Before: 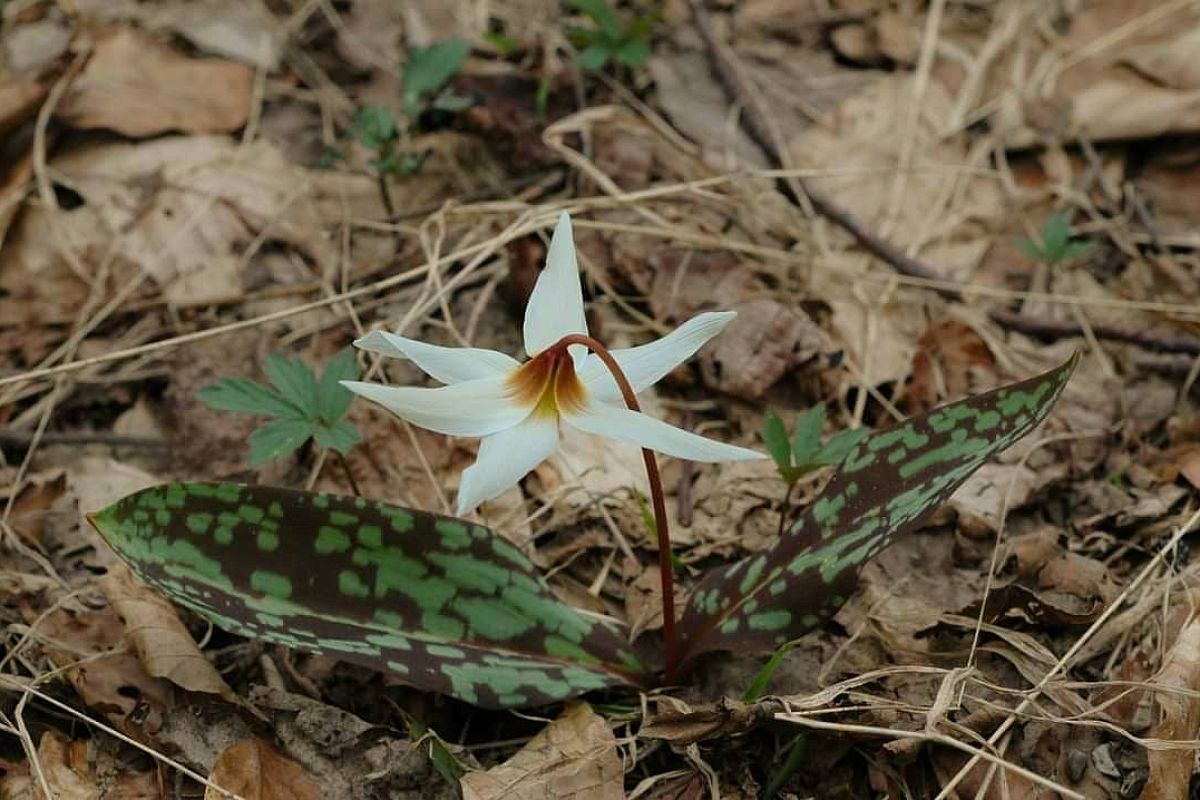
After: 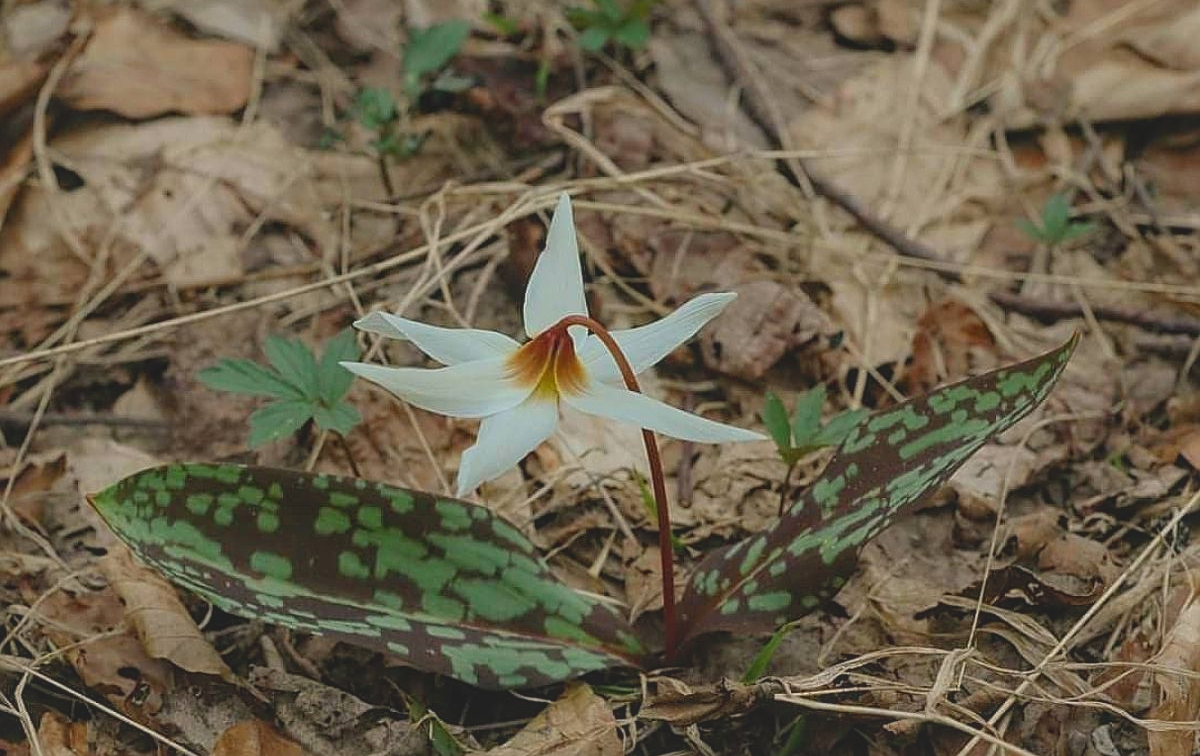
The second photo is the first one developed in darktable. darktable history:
sharpen: on, module defaults
crop and rotate: top 2.479%, bottom 3.018%
shadows and highlights: shadows 25, highlights -25
local contrast: on, module defaults
contrast brightness saturation: contrast -0.28
